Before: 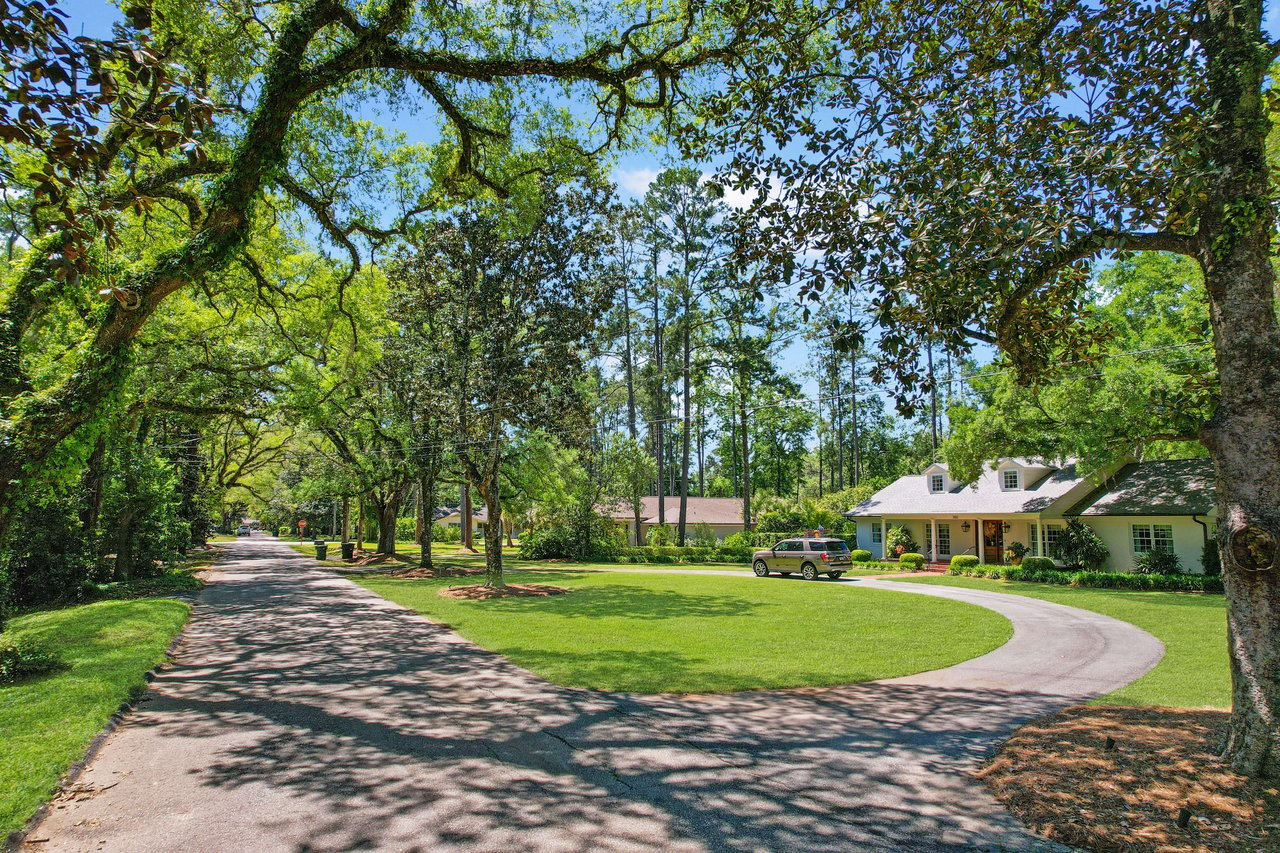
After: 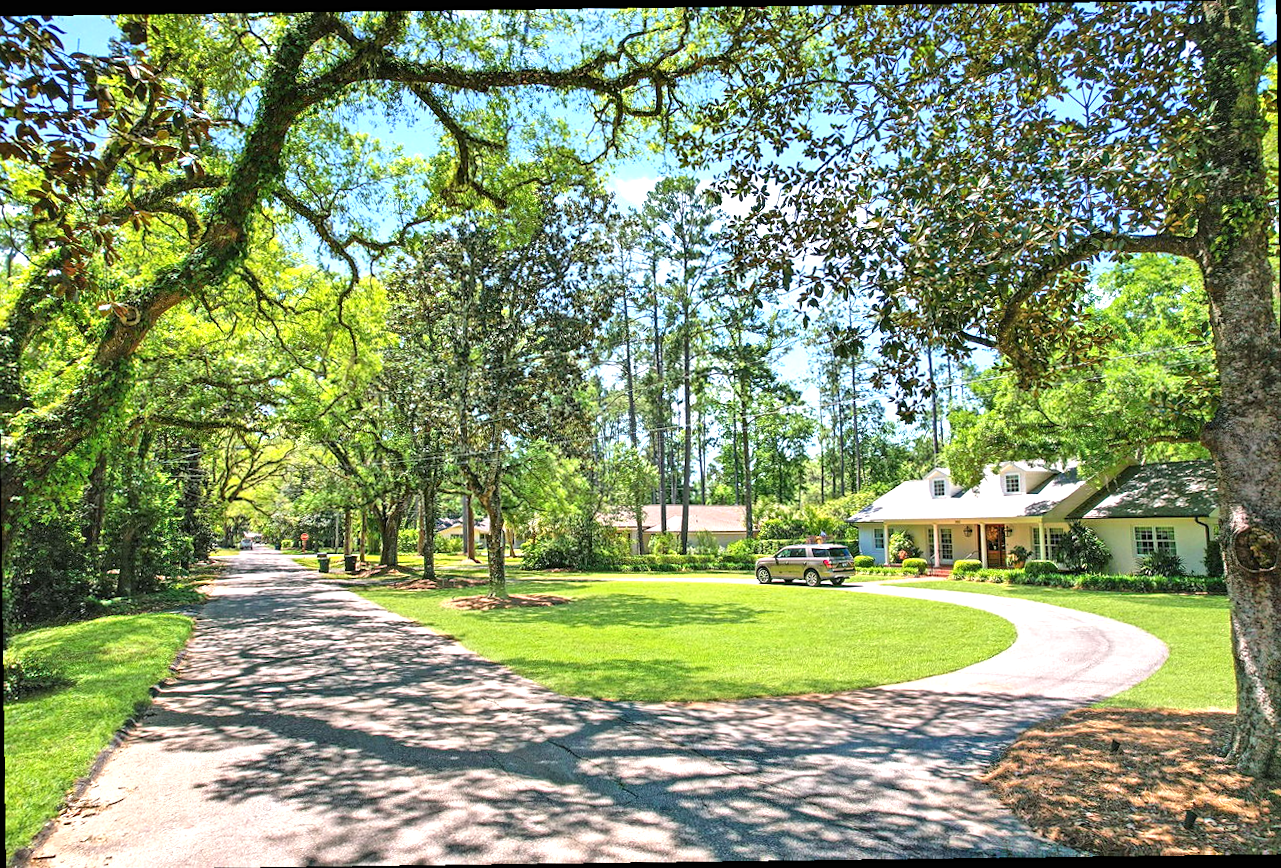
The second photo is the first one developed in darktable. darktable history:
rotate and perspective: rotation -1.24°, automatic cropping off
crop and rotate: angle -0.5°
exposure: black level correction 0, exposure 0.95 EV, compensate exposure bias true, compensate highlight preservation false
sharpen: amount 0.2
